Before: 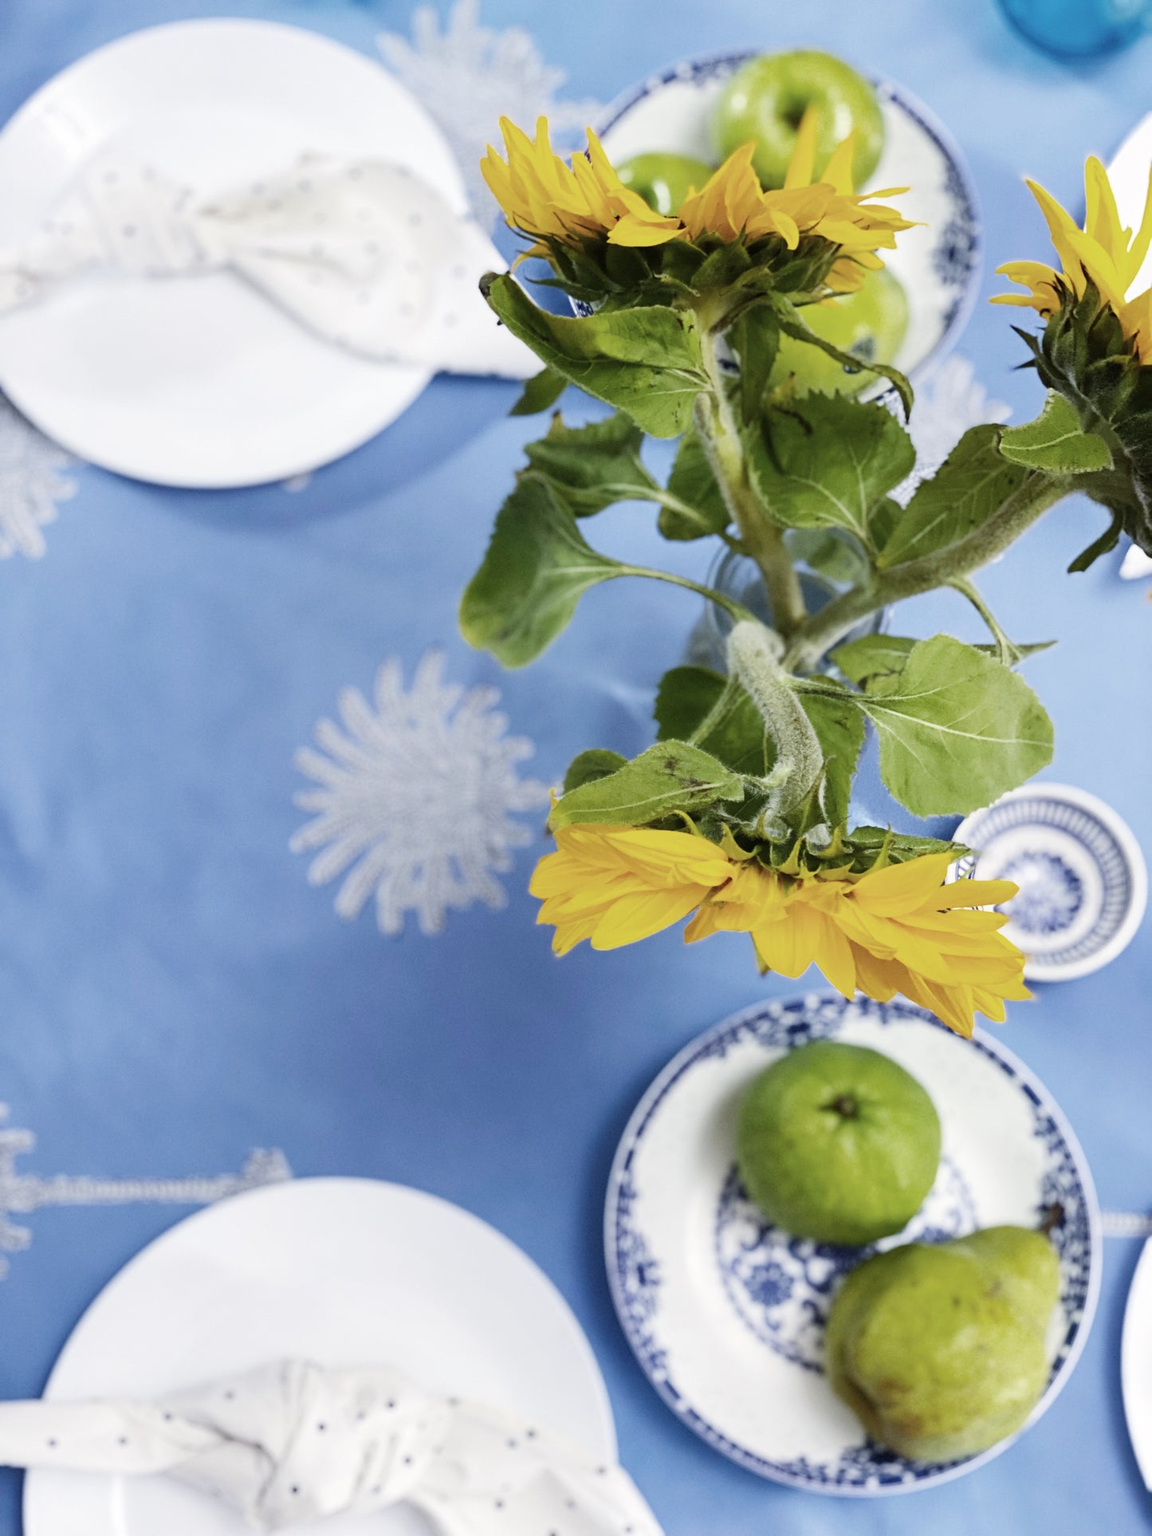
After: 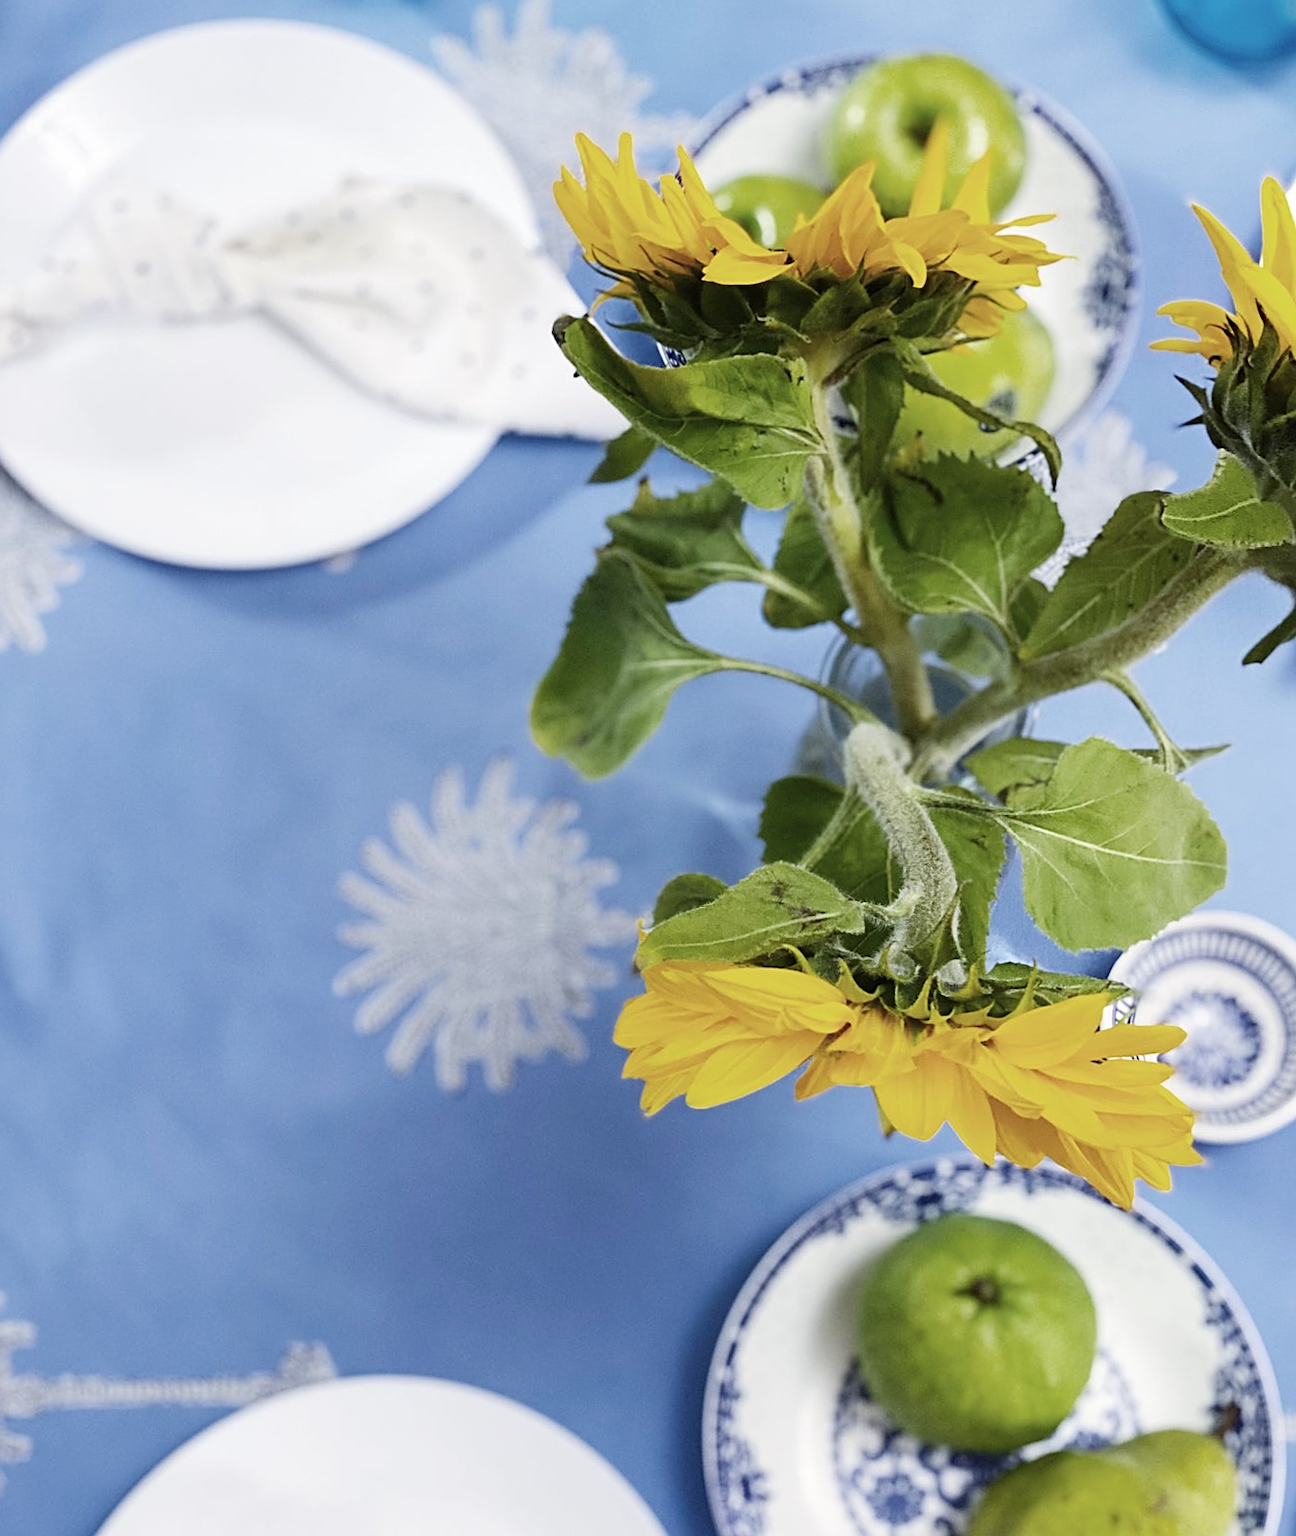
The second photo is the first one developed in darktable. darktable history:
crop and rotate: angle 0.2°, left 0.275%, right 3.127%, bottom 14.18%
sharpen: on, module defaults
